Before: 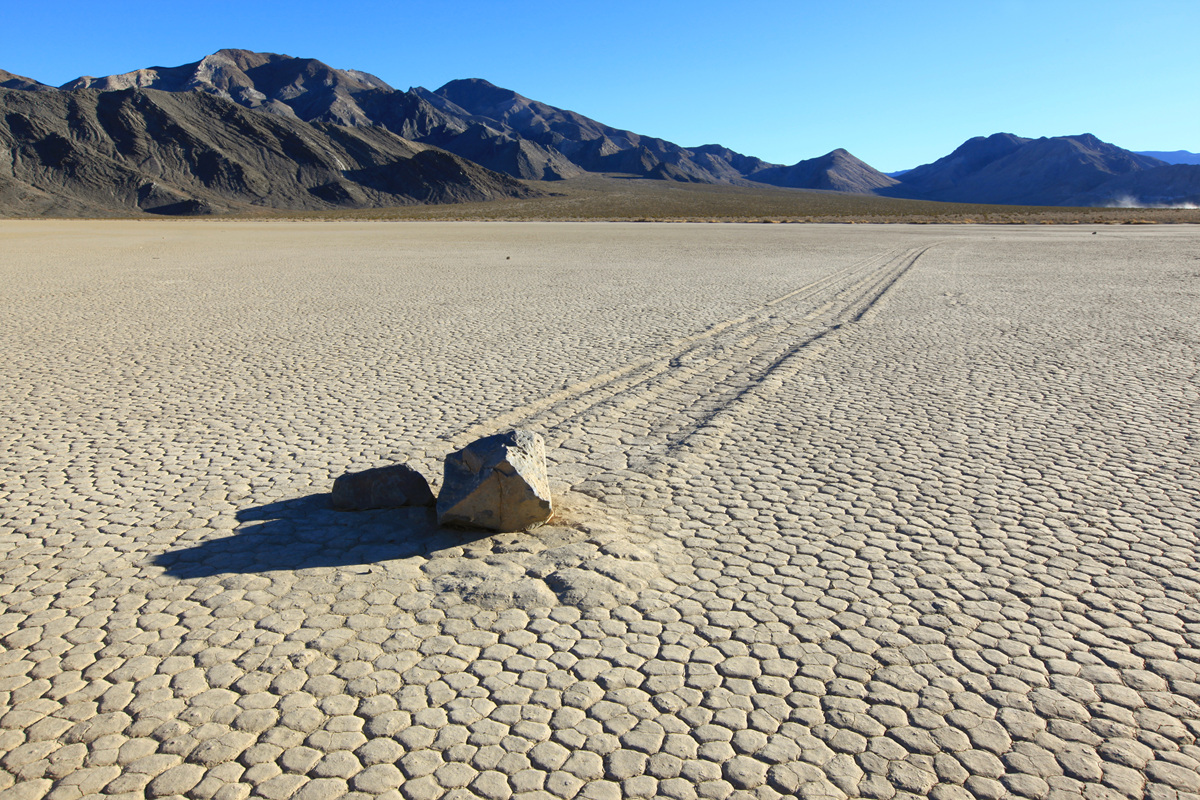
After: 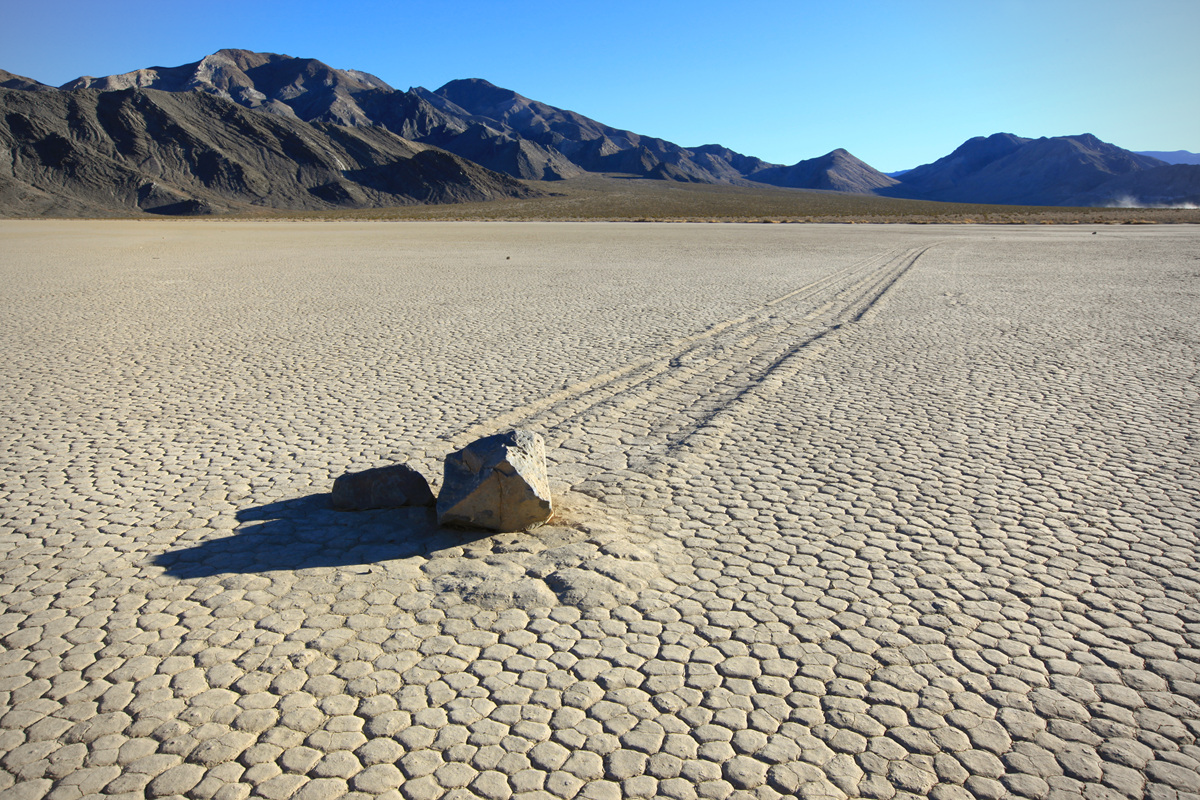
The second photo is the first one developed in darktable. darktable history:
vignetting: fall-off radius 61.18%
